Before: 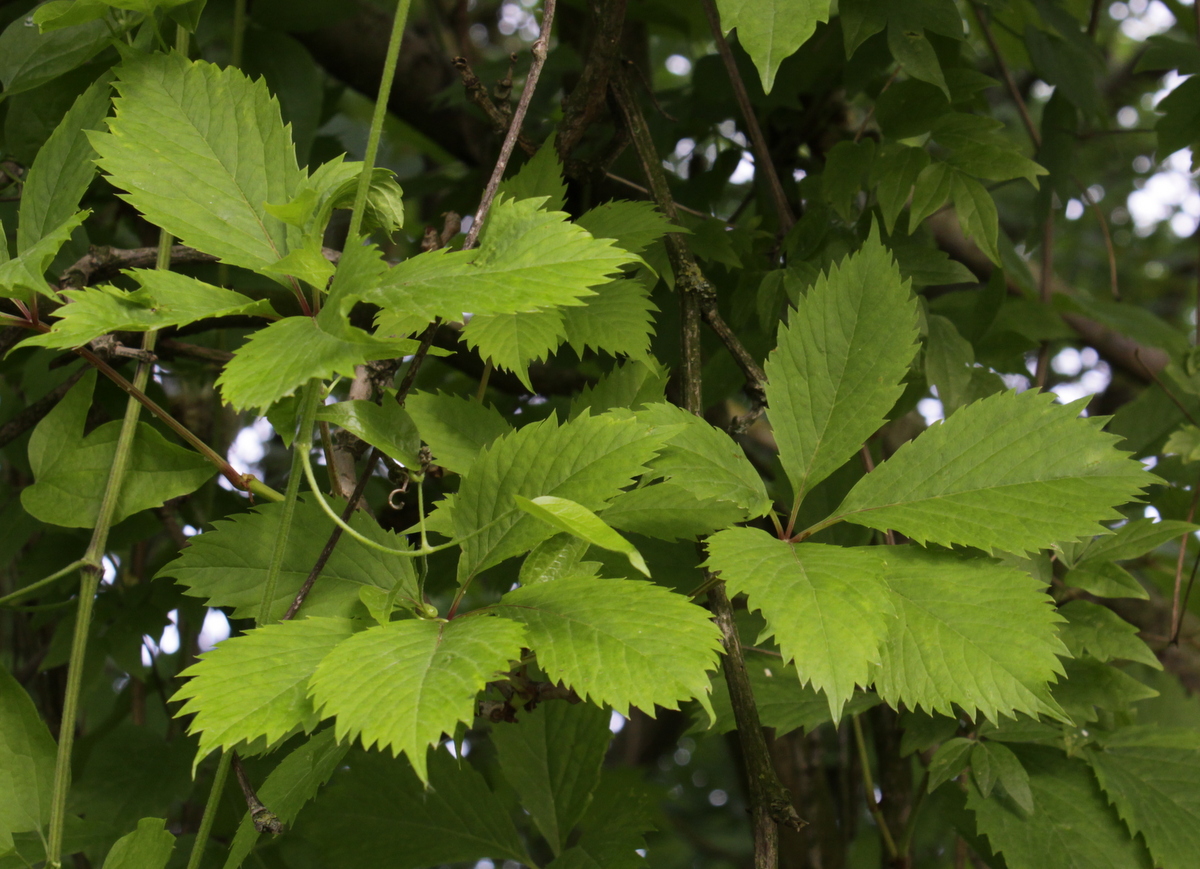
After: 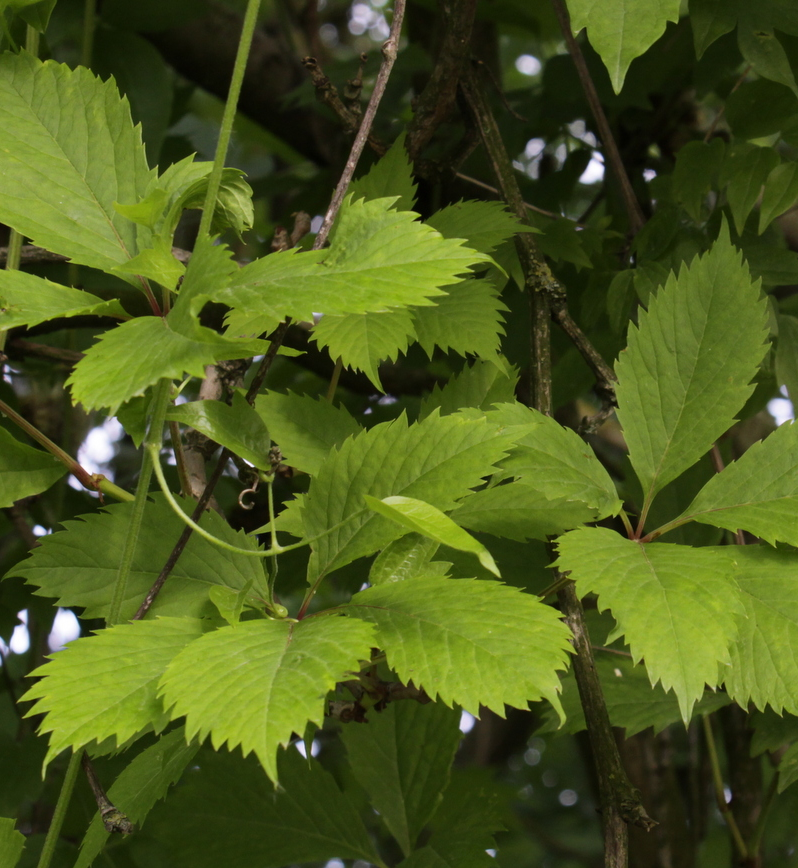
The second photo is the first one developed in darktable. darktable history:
crop and rotate: left 12.534%, right 20.939%
levels: mode automatic, levels [0.031, 0.5, 0.969]
